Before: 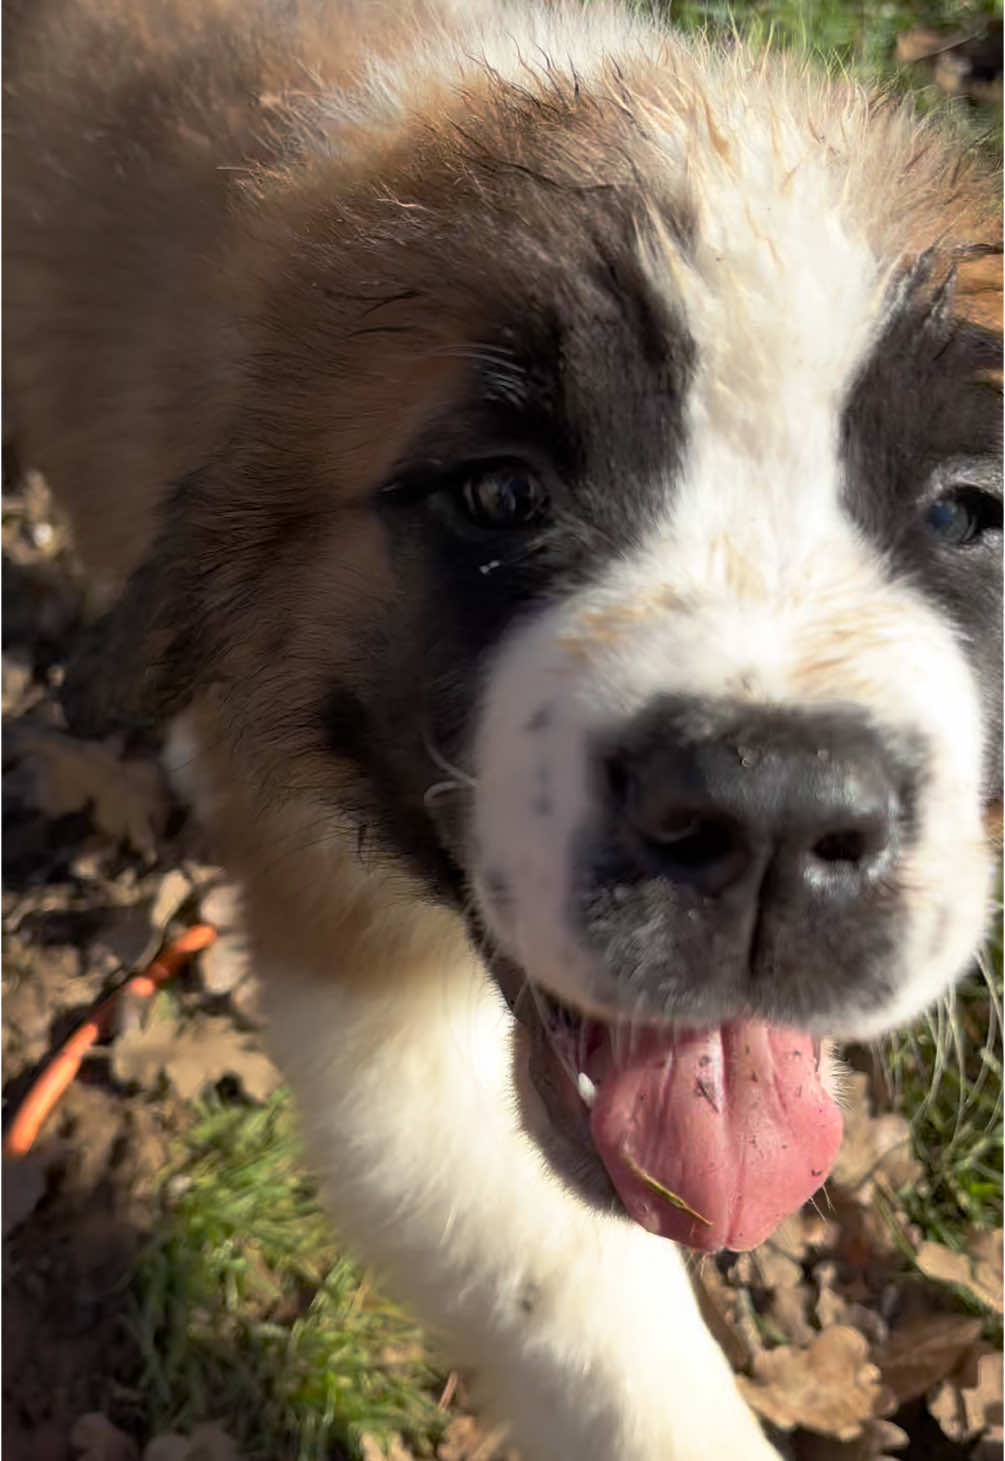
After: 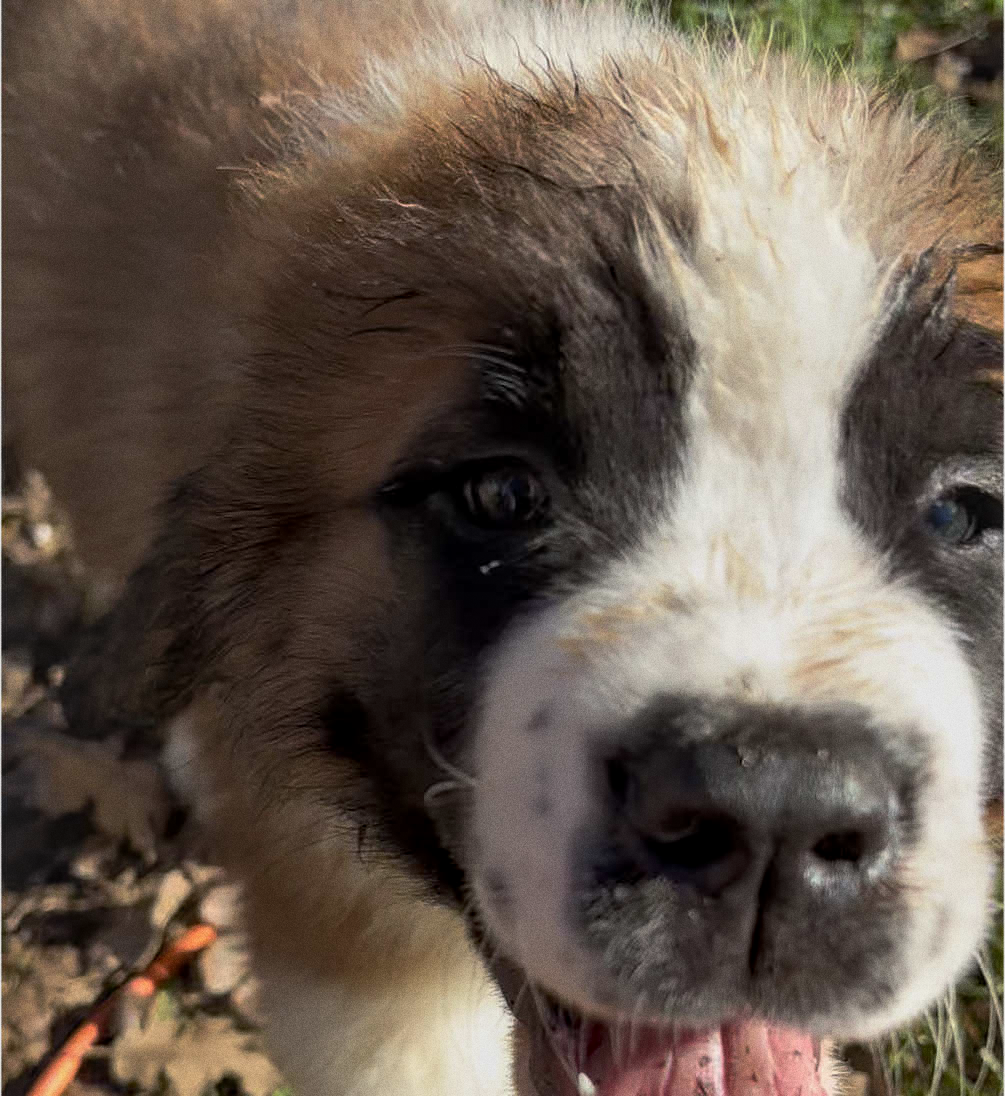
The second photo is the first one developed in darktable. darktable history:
crop: bottom 24.967%
grain: on, module defaults
exposure: exposure -0.293 EV, compensate highlight preservation false
local contrast: on, module defaults
